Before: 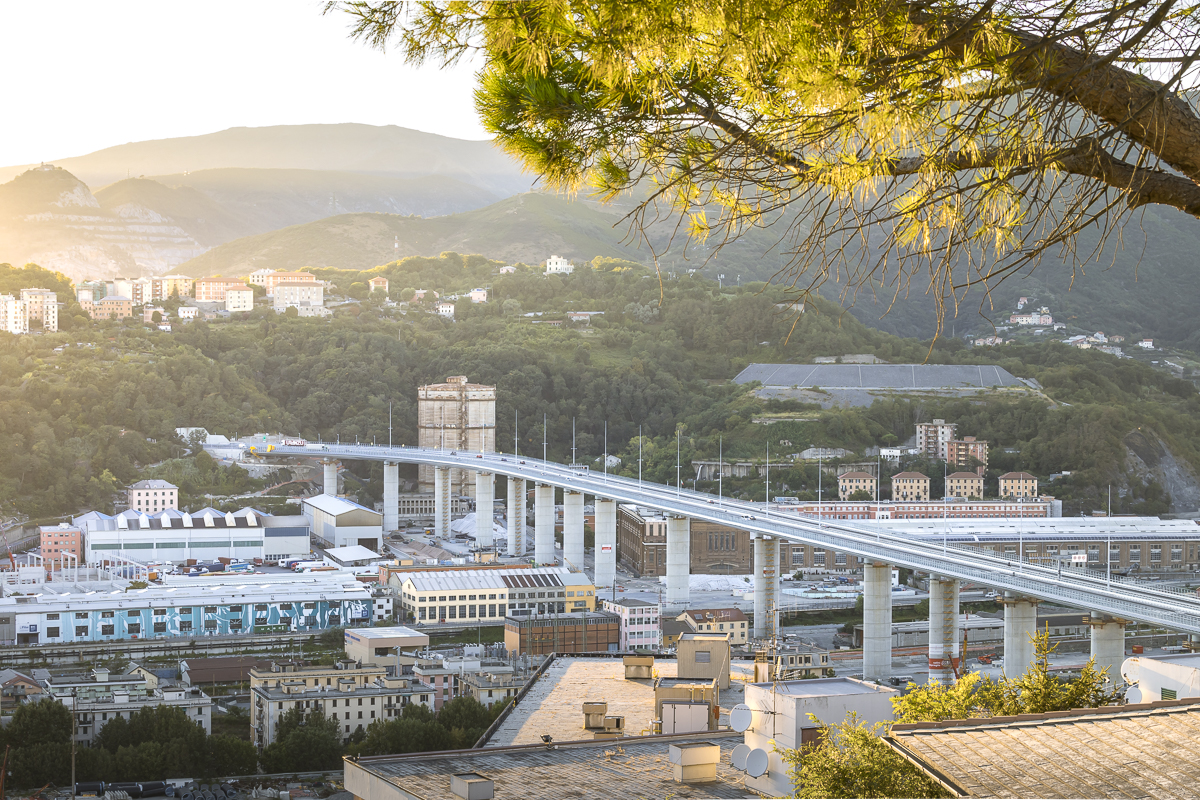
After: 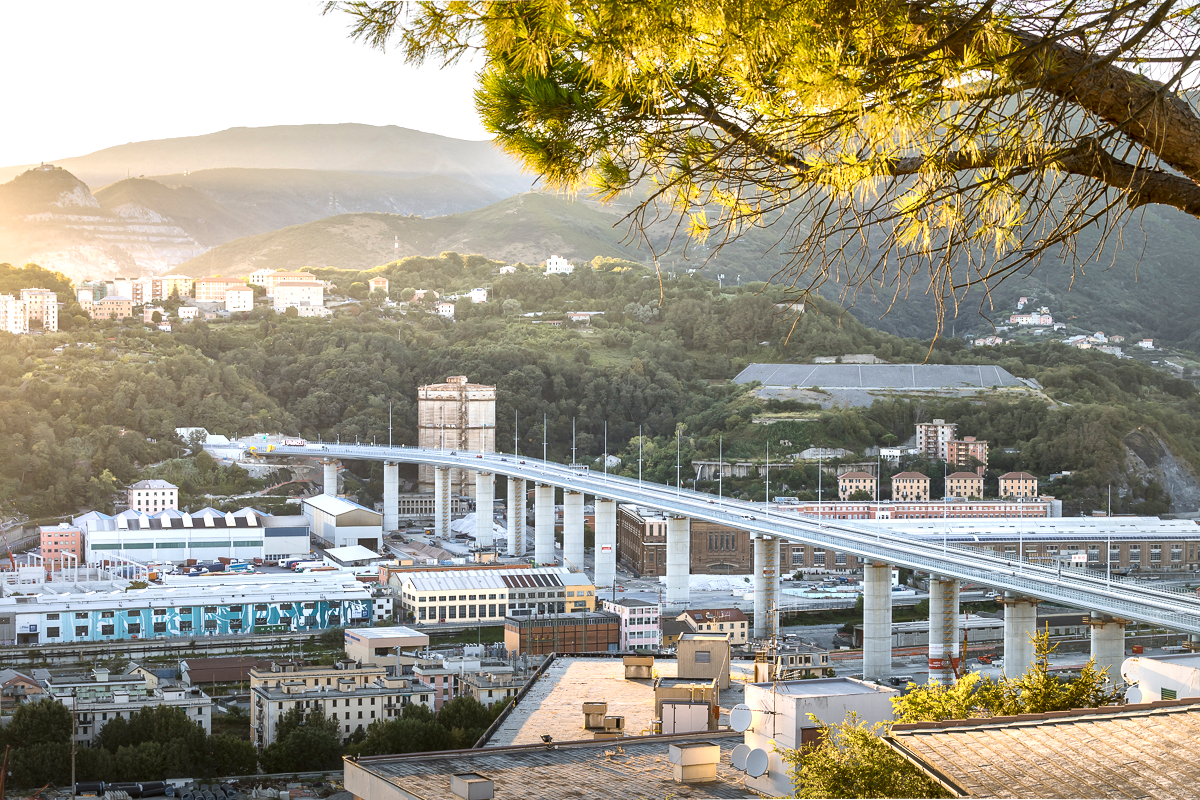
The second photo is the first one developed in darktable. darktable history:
local contrast: mode bilateral grid, contrast 19, coarseness 49, detail 179%, midtone range 0.2
